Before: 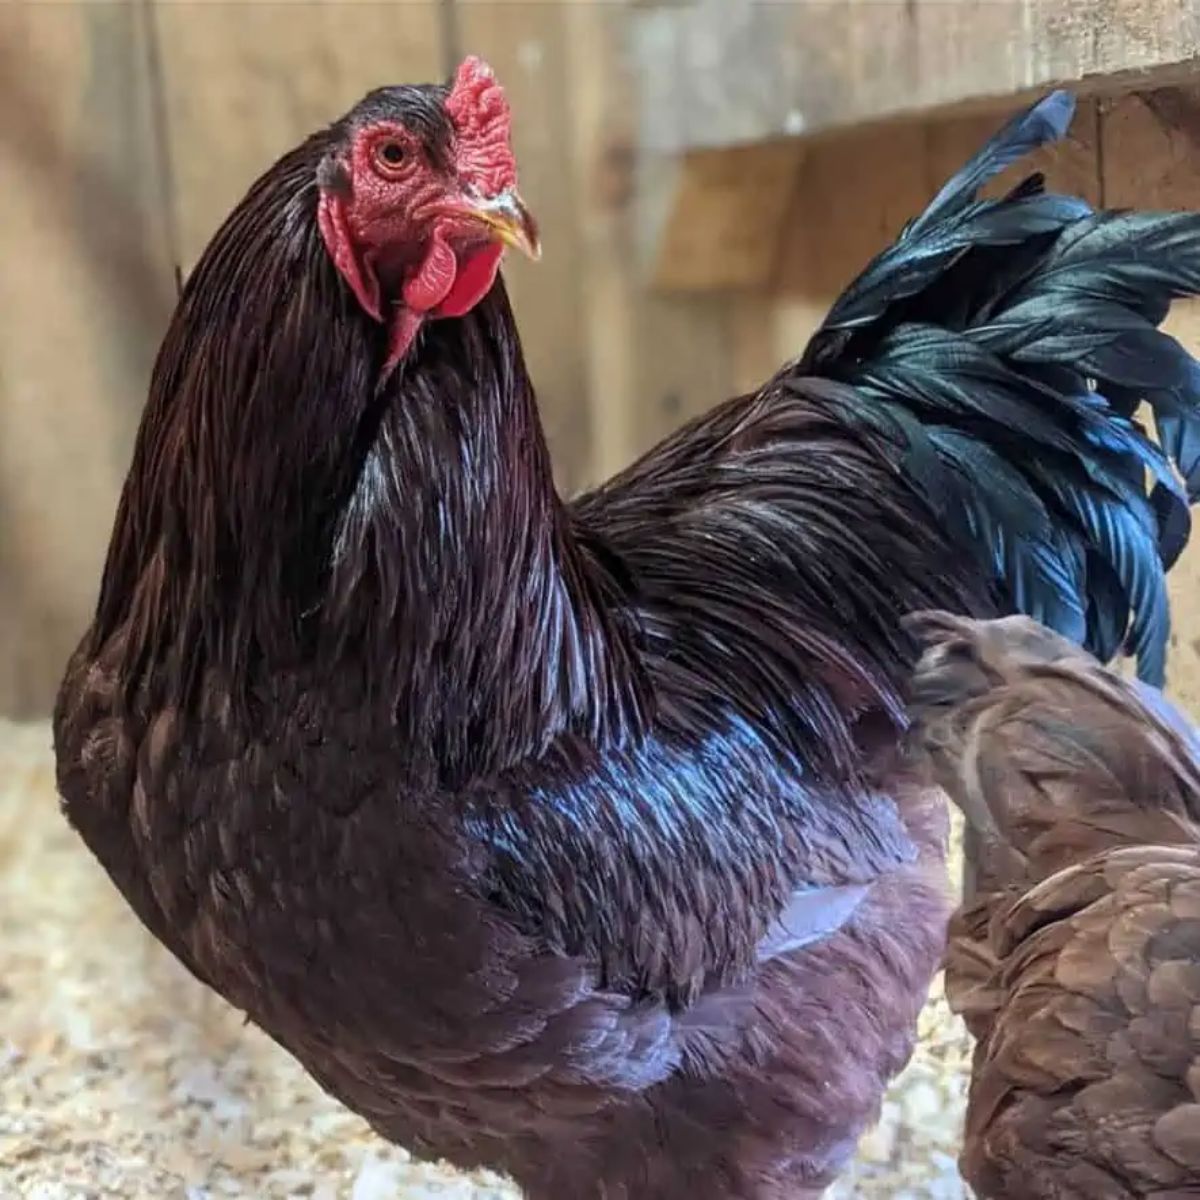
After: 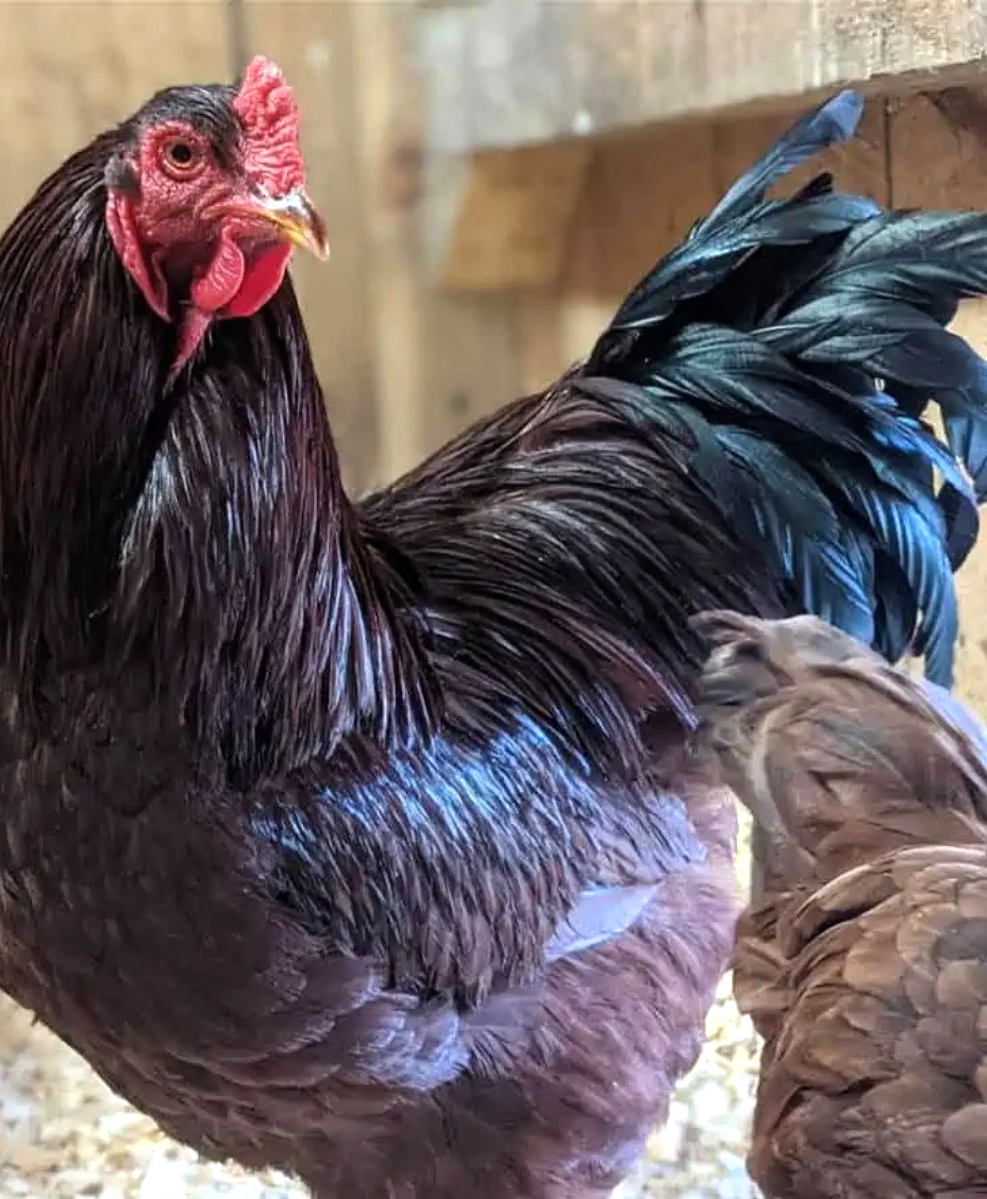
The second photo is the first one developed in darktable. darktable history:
crop: left 17.668%, bottom 0.024%
tone equalizer: -8 EV -0.415 EV, -7 EV -0.421 EV, -6 EV -0.337 EV, -5 EV -0.2 EV, -3 EV 0.232 EV, -2 EV 0.337 EV, -1 EV 0.38 EV, +0 EV 0.414 EV
